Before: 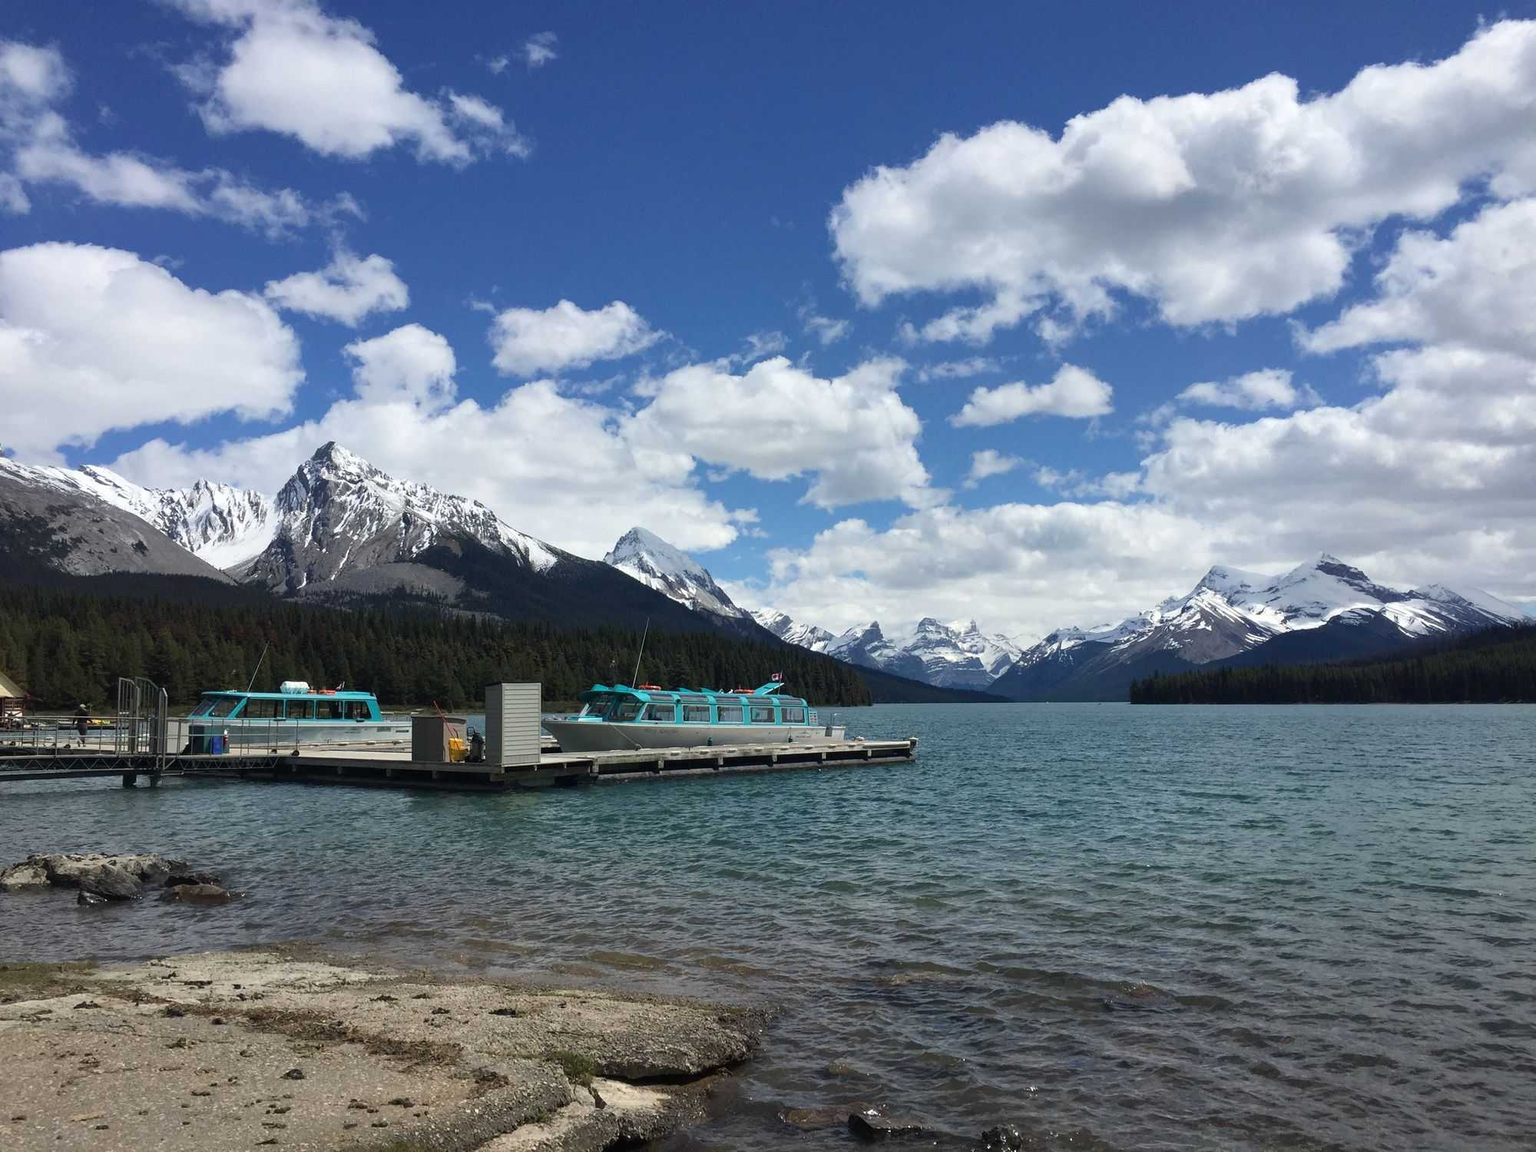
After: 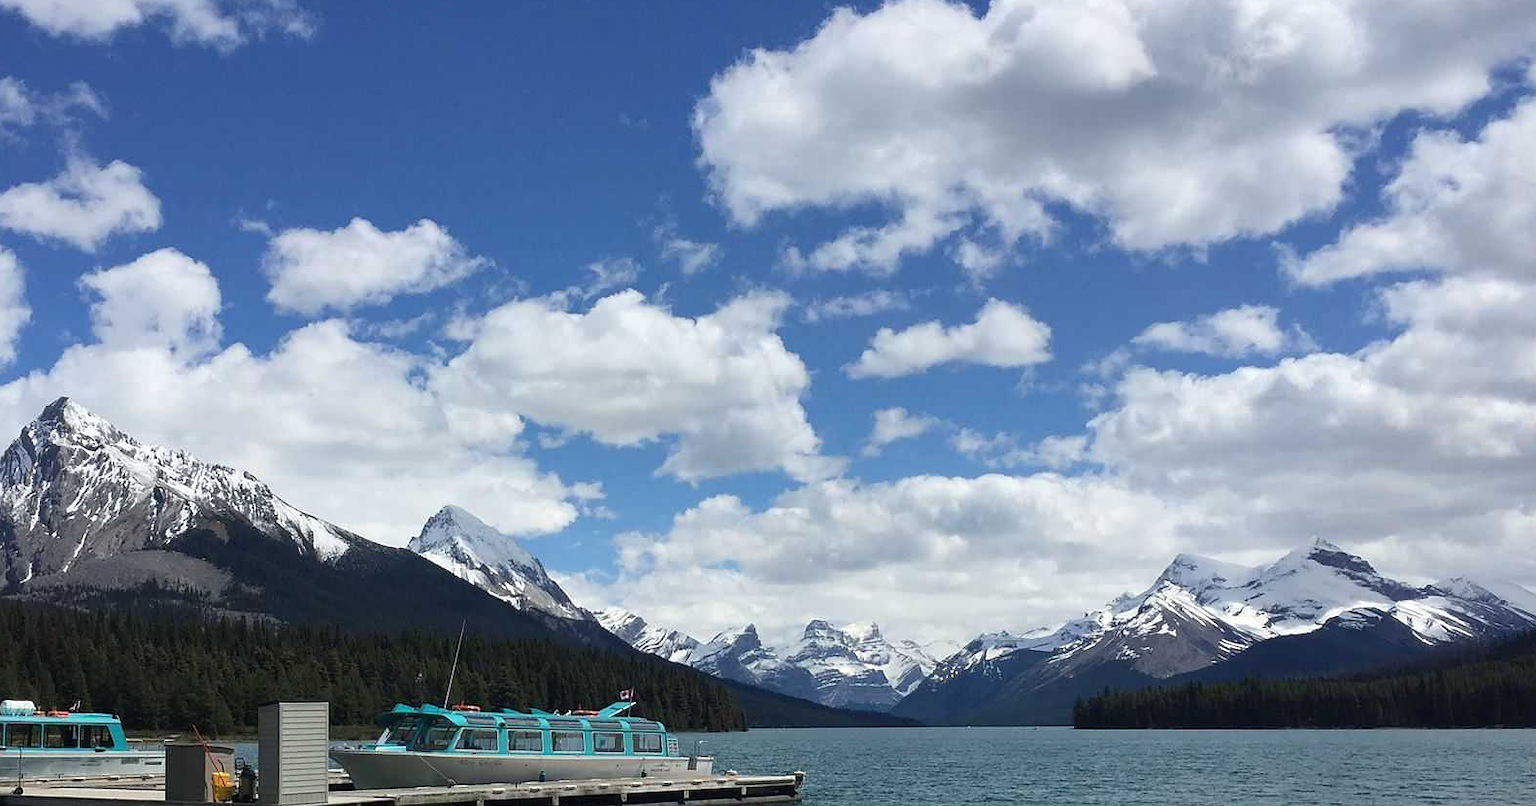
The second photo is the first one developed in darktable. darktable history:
crop: left 18.301%, top 11.119%, right 2.564%, bottom 33.433%
sharpen: radius 1.03
